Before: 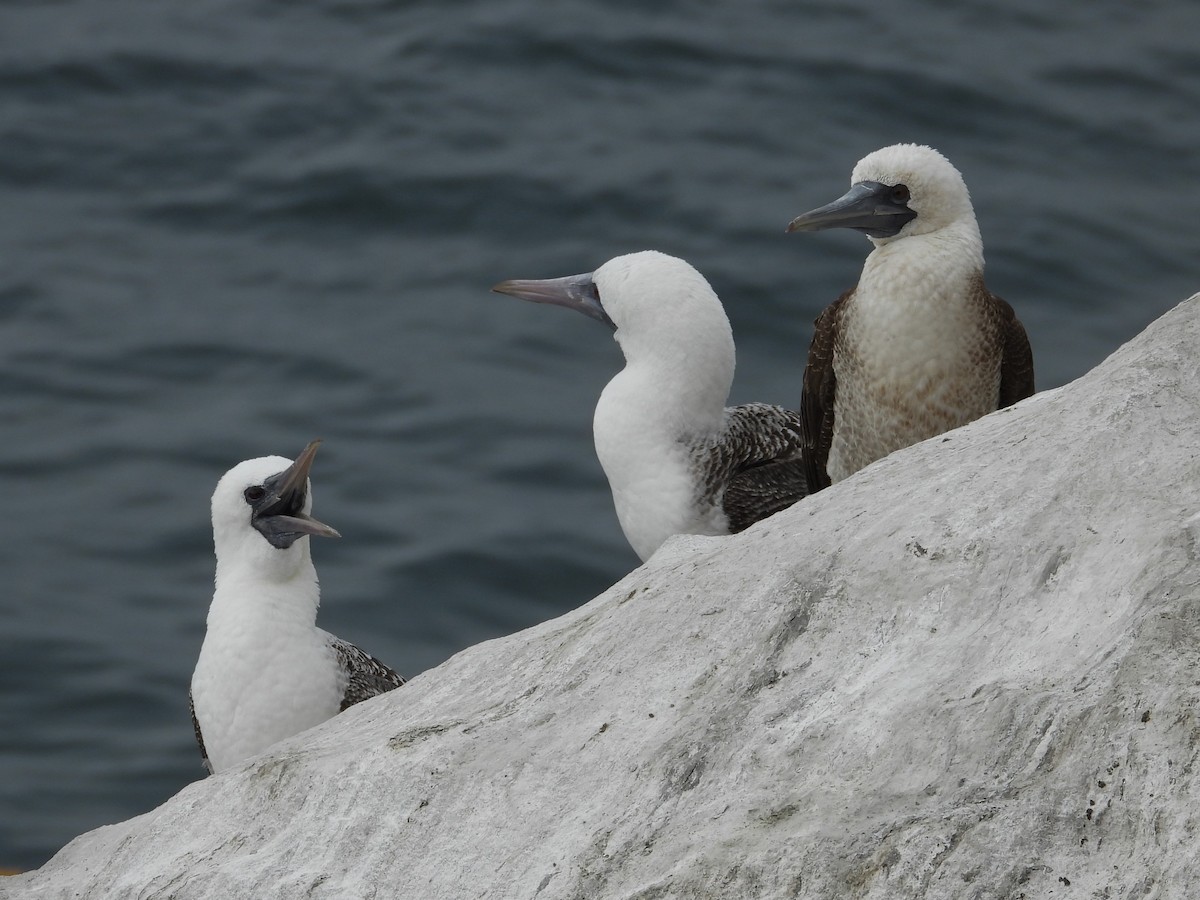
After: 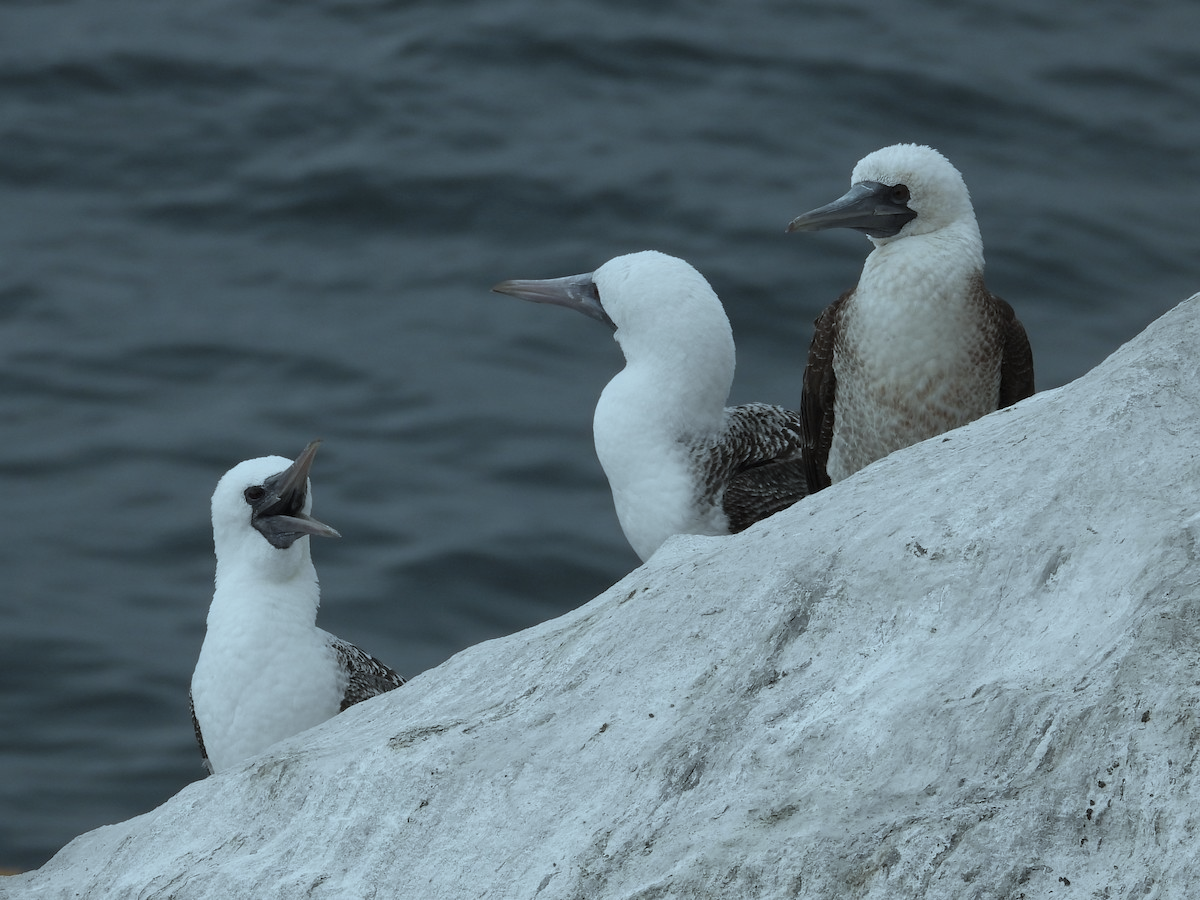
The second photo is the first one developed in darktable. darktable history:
color correction: highlights a* -12.67, highlights b* -17.38, saturation 0.702
